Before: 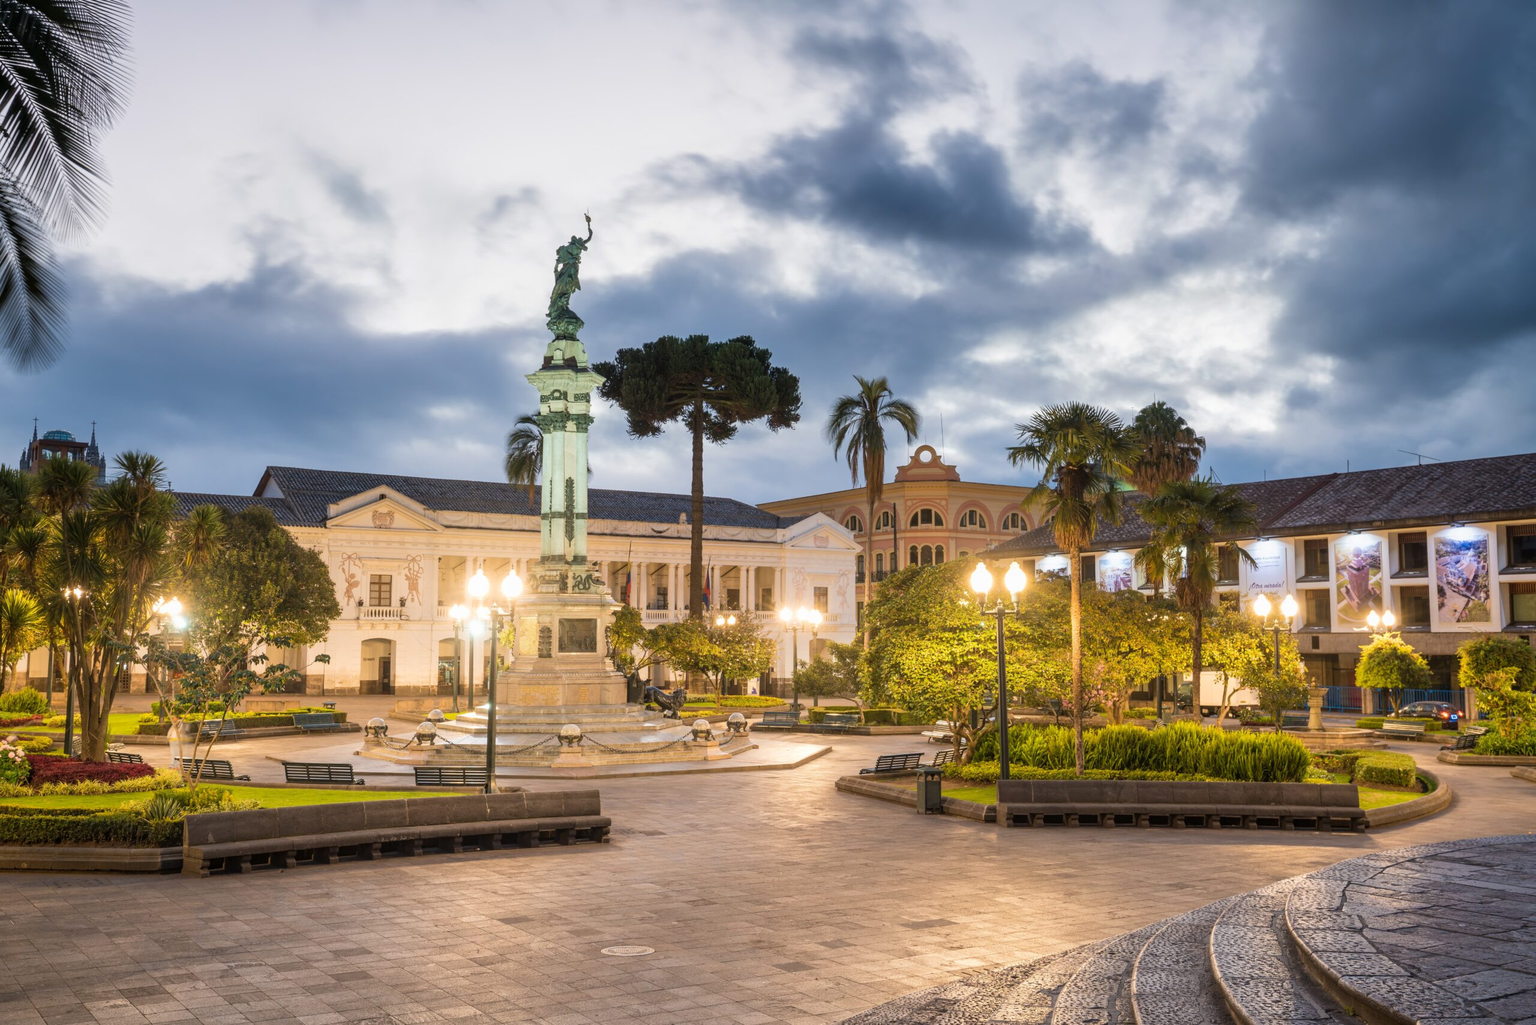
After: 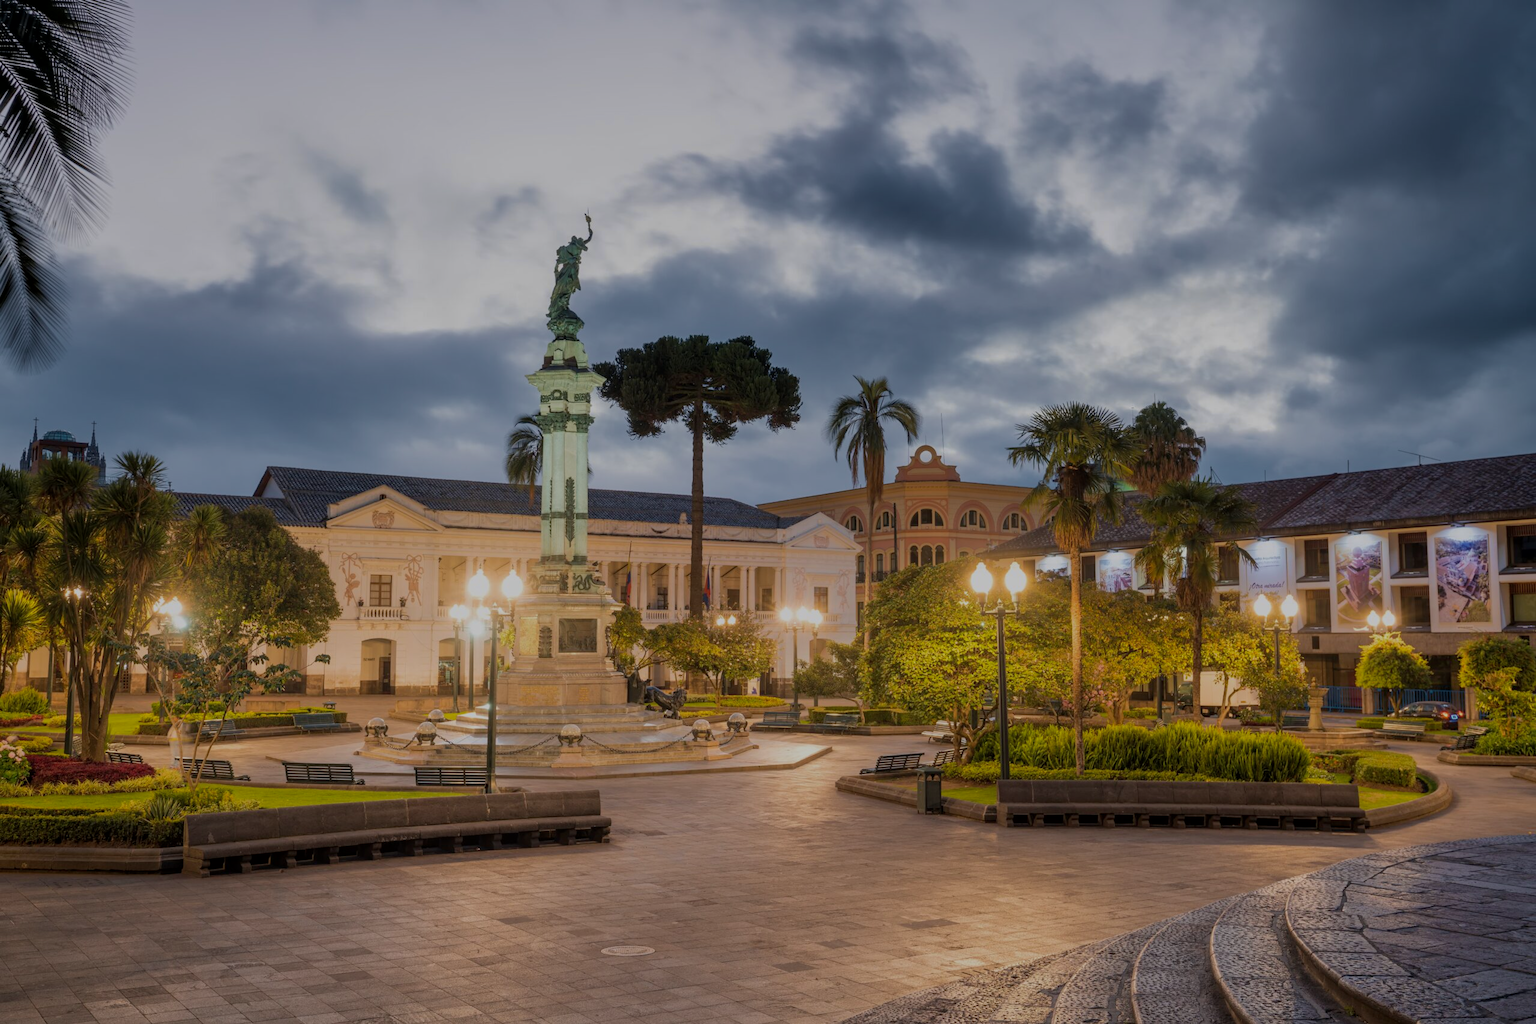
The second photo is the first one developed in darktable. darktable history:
tone curve: curves: ch0 [(0.013, 0) (0.061, 0.059) (0.239, 0.256) (0.502, 0.501) (0.683, 0.676) (0.761, 0.773) (0.858, 0.858) (0.987, 0.945)]; ch1 [(0, 0) (0.172, 0.123) (0.304, 0.267) (0.414, 0.395) (0.472, 0.473) (0.502, 0.502) (0.521, 0.528) (0.583, 0.595) (0.654, 0.673) (0.728, 0.761) (1, 1)]; ch2 [(0, 0) (0.411, 0.424) (0.485, 0.476) (0.502, 0.501) (0.553, 0.557) (0.57, 0.576) (1, 1)], color space Lab, independent channels, preserve colors none
exposure: exposure -1 EV, compensate highlight preservation false
